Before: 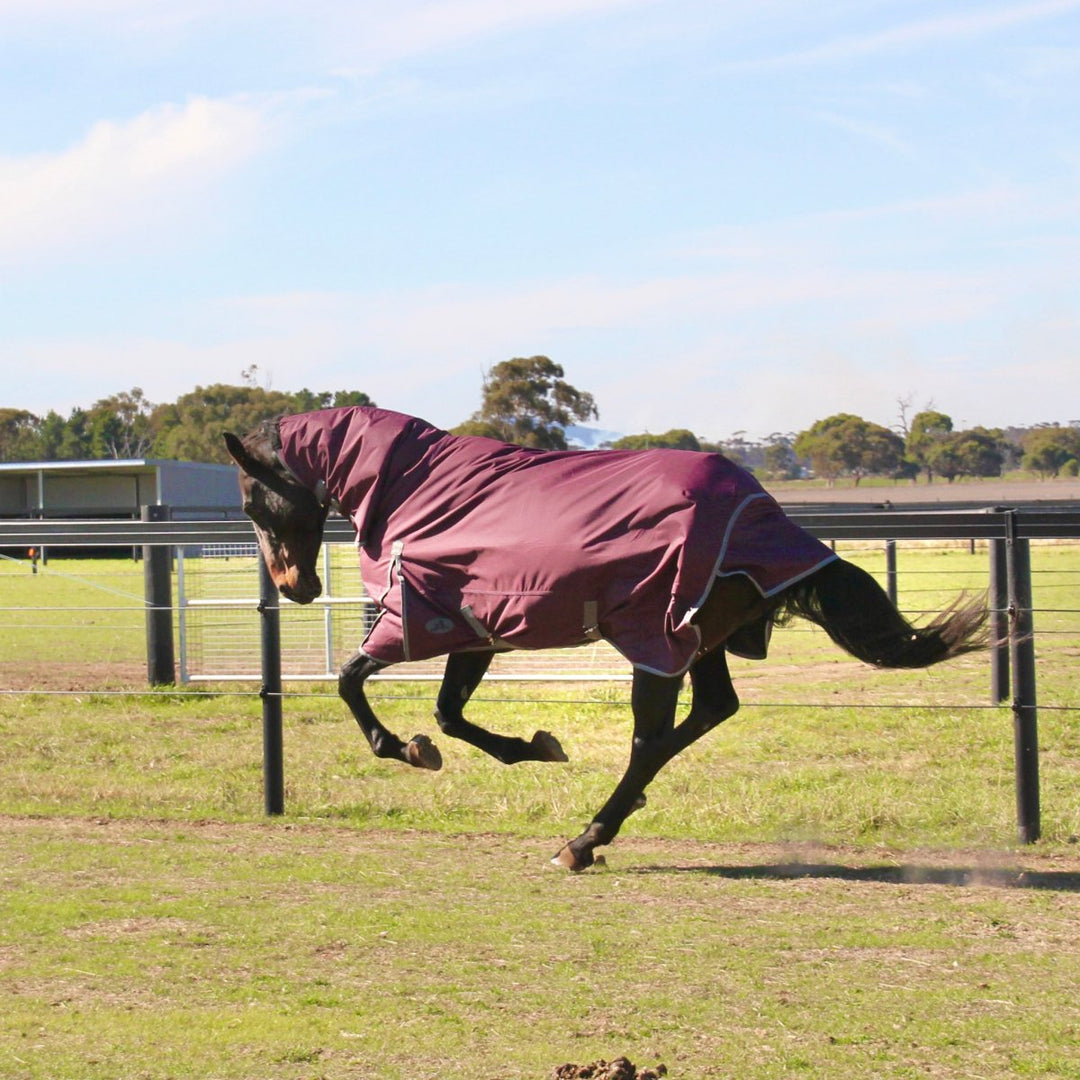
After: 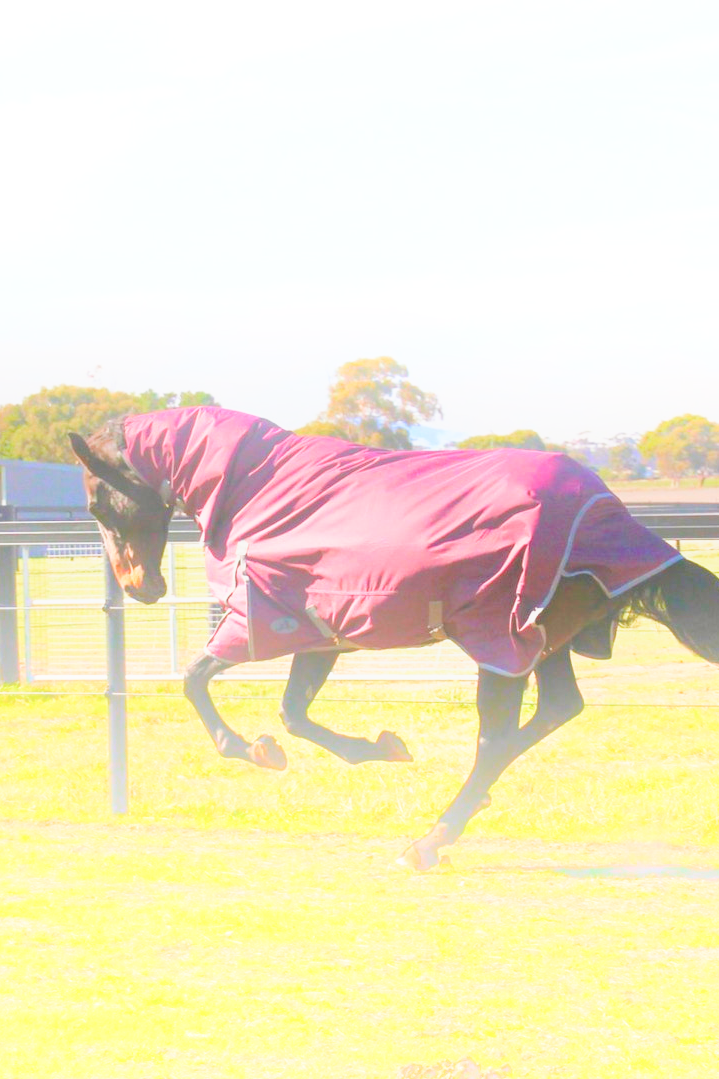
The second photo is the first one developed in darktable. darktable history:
base curve: curves: ch0 [(0, 0) (0.088, 0.125) (0.176, 0.251) (0.354, 0.501) (0.613, 0.749) (1, 0.877)], preserve colors none
crop and rotate: left 14.436%, right 18.898%
color balance rgb: perceptual saturation grading › global saturation 20%, perceptual saturation grading › highlights -25%, perceptual saturation grading › shadows 50%
bloom: on, module defaults
contrast brightness saturation: brightness 0.13
